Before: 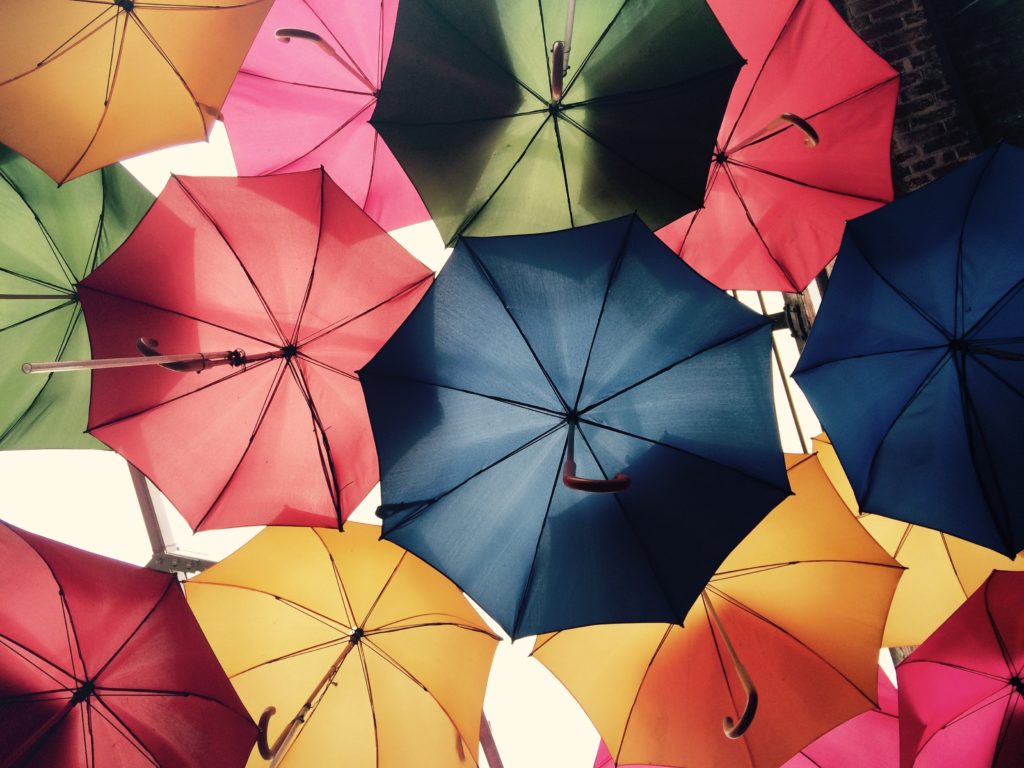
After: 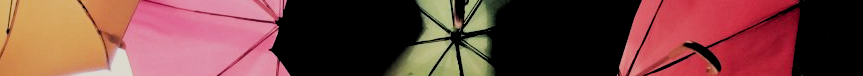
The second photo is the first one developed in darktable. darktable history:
rgb levels: levels [[0.034, 0.472, 0.904], [0, 0.5, 1], [0, 0.5, 1]]
exposure: black level correction 0.007, exposure 0.093 EV, compensate highlight preservation false
crop and rotate: left 9.644%, top 9.491%, right 6.021%, bottom 80.509%
filmic rgb: black relative exposure -7.65 EV, white relative exposure 4.56 EV, hardness 3.61
